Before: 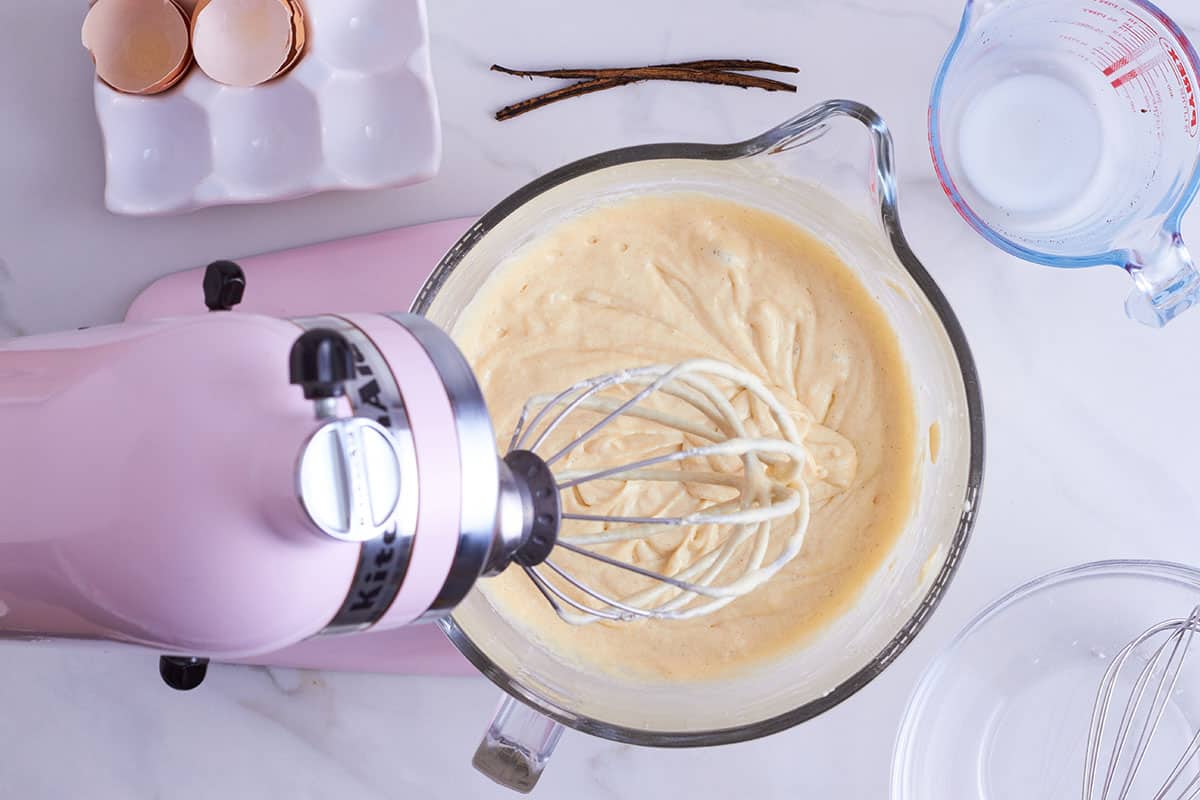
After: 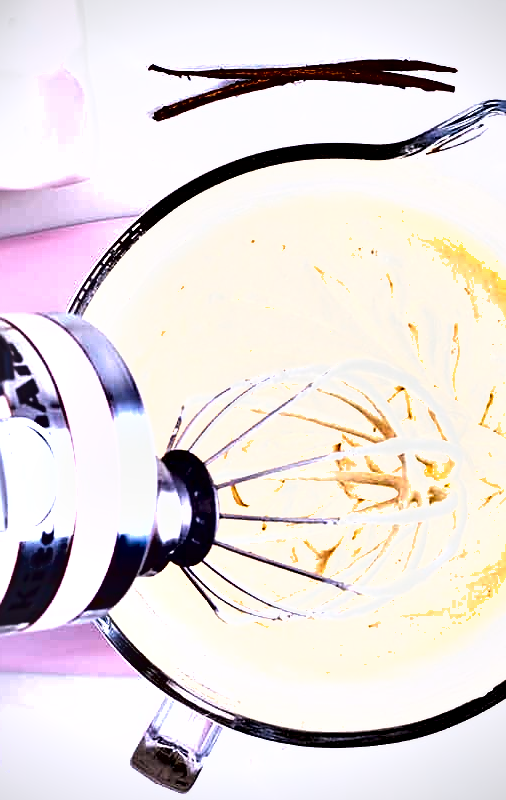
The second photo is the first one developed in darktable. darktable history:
sharpen: on, module defaults
contrast brightness saturation: contrast -0.02, brightness -0.01, saturation 0.03
crop: left 28.583%, right 29.231%
exposure: black level correction 0, exposure 1.173 EV, compensate exposure bias true, compensate highlight preservation false
vignetting: fall-off start 92.6%, brightness -0.52, saturation -0.51, center (-0.012, 0)
shadows and highlights: shadows 52.42, soften with gaussian
